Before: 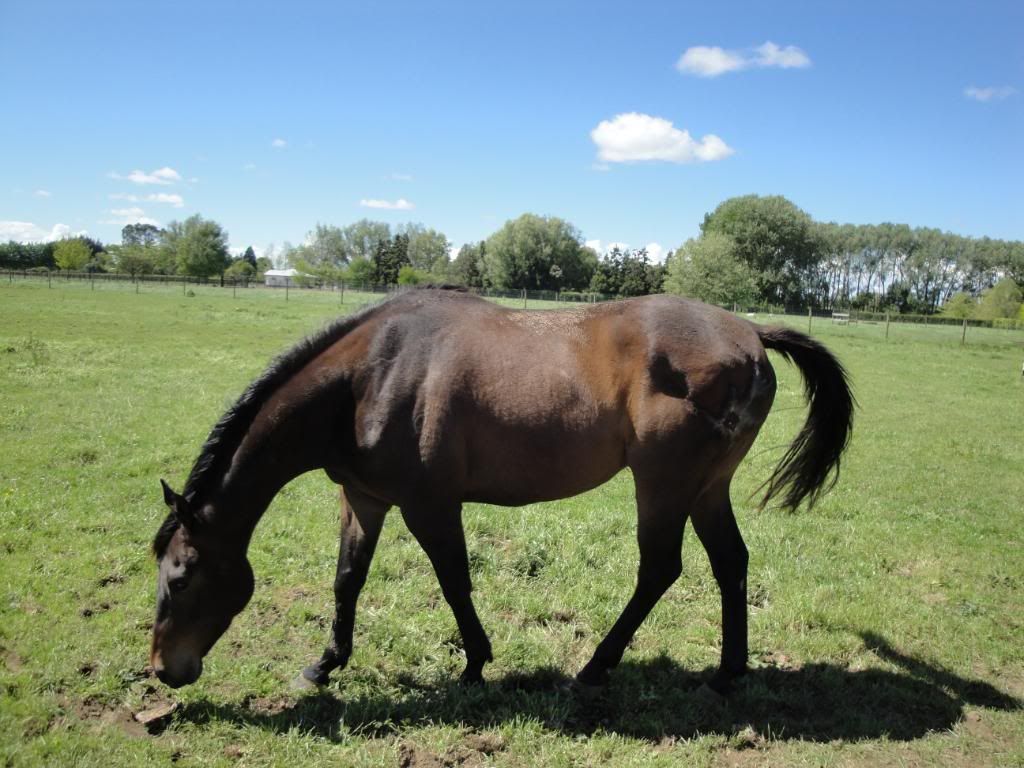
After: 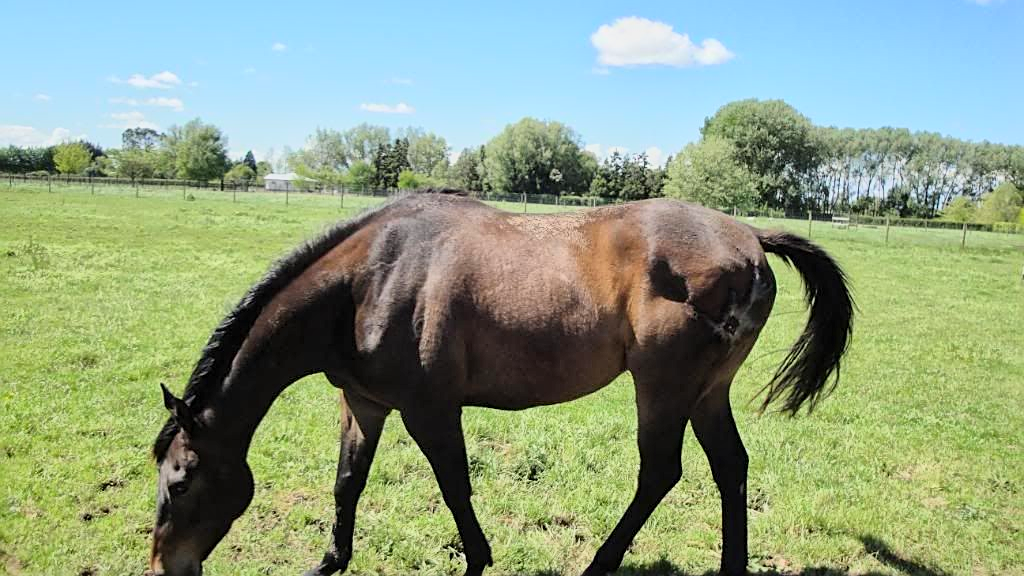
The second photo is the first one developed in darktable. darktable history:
crop and rotate: top 12.5%, bottom 12.5%
sharpen: on, module defaults
shadows and highlights: shadows -30, highlights 30
contrast brightness saturation: contrast 0.2, brightness 0.16, saturation 0.22
exposure: compensate highlight preservation false
global tonemap: drago (1, 100), detail 1
